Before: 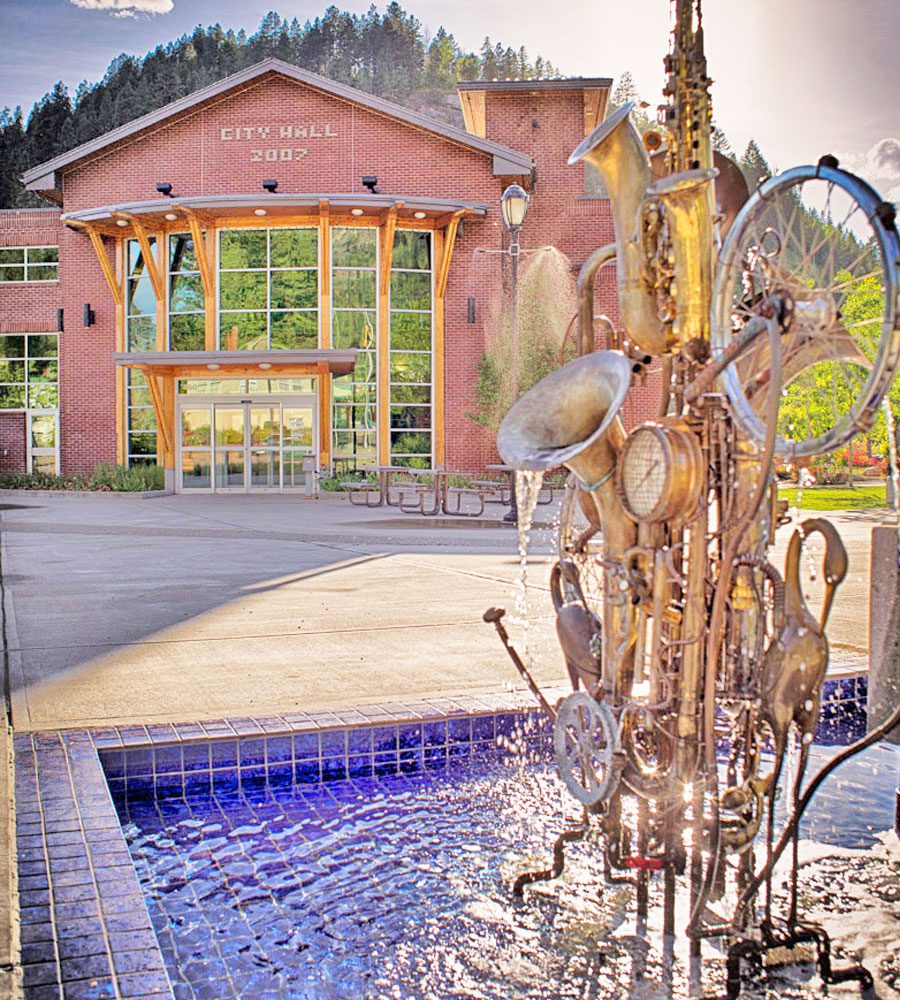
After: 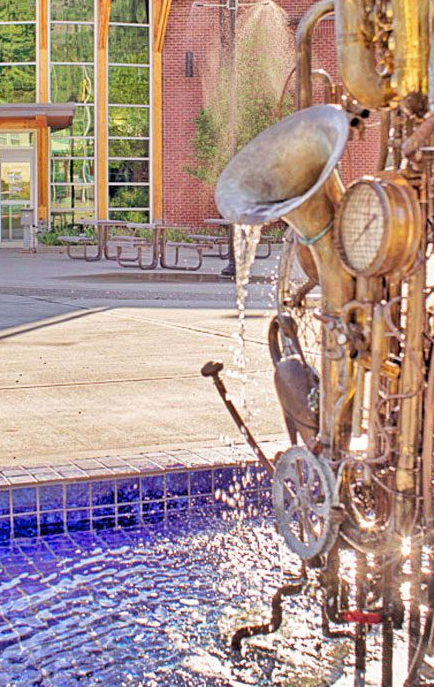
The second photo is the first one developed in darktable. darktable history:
crop: left 31.379%, top 24.658%, right 20.326%, bottom 6.628%
shadows and highlights: shadows 32.83, highlights -47.7, soften with gaussian
